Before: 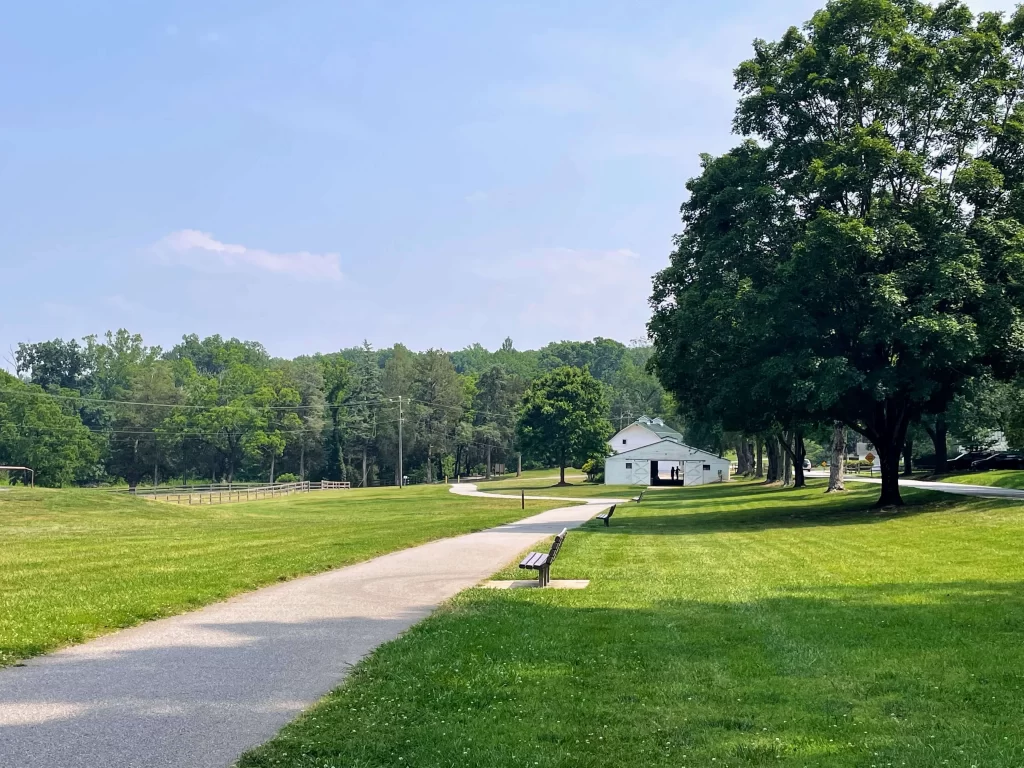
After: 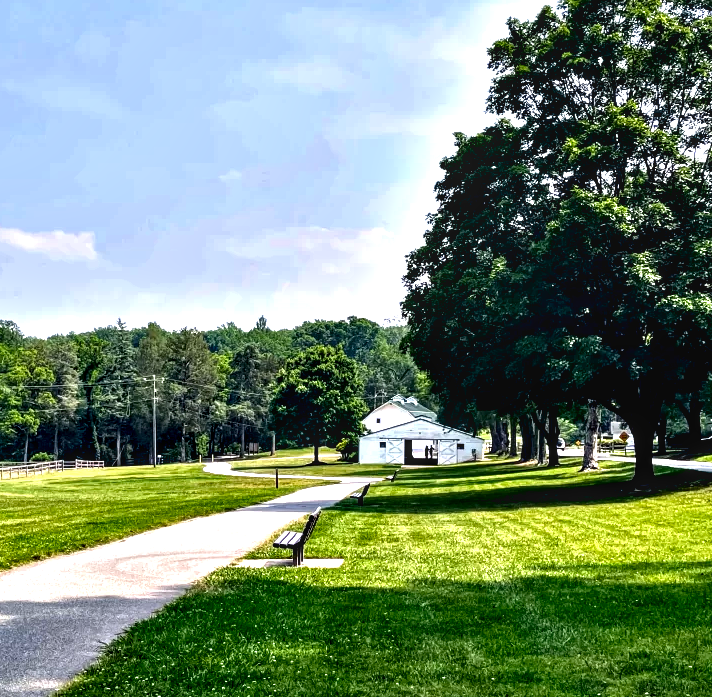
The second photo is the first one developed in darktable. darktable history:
tone equalizer: on, module defaults
contrast brightness saturation: brightness -0.2, saturation 0.08
contrast equalizer: octaves 7, y [[0.627 ×6], [0.563 ×6], [0 ×6], [0 ×6], [0 ×6]]
exposure: black level correction 0.003, exposure 0.383 EV, compensate highlight preservation false
local contrast: detail 130%
crop and rotate: left 24.034%, top 2.838%, right 6.406%, bottom 6.299%
color balance: mode lift, gamma, gain (sRGB), lift [0.97, 1, 1, 1], gamma [1.03, 1, 1, 1]
